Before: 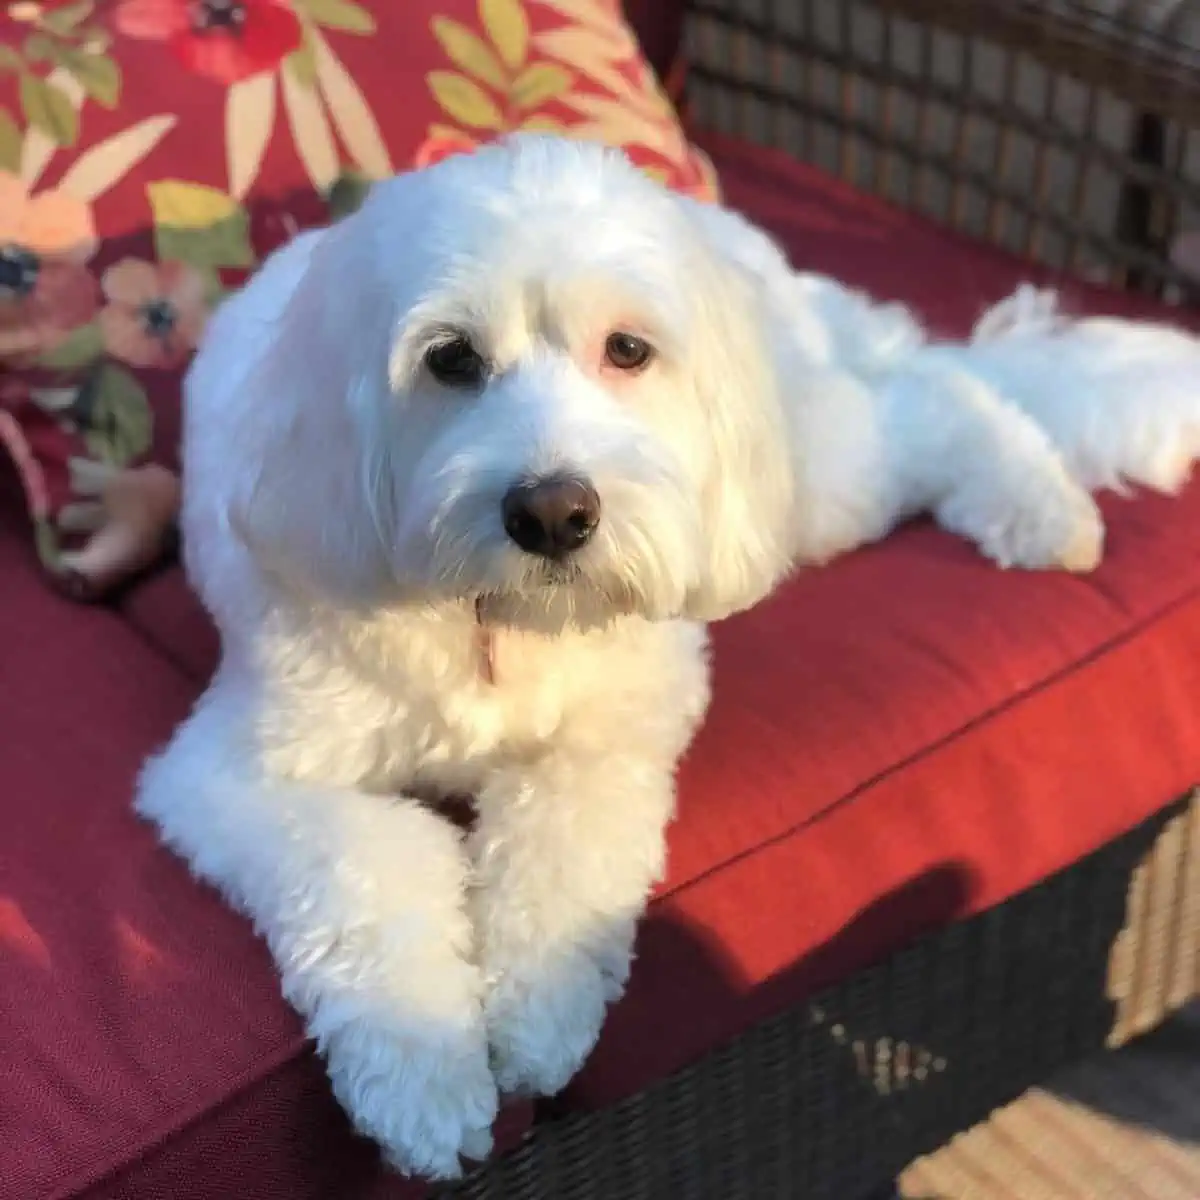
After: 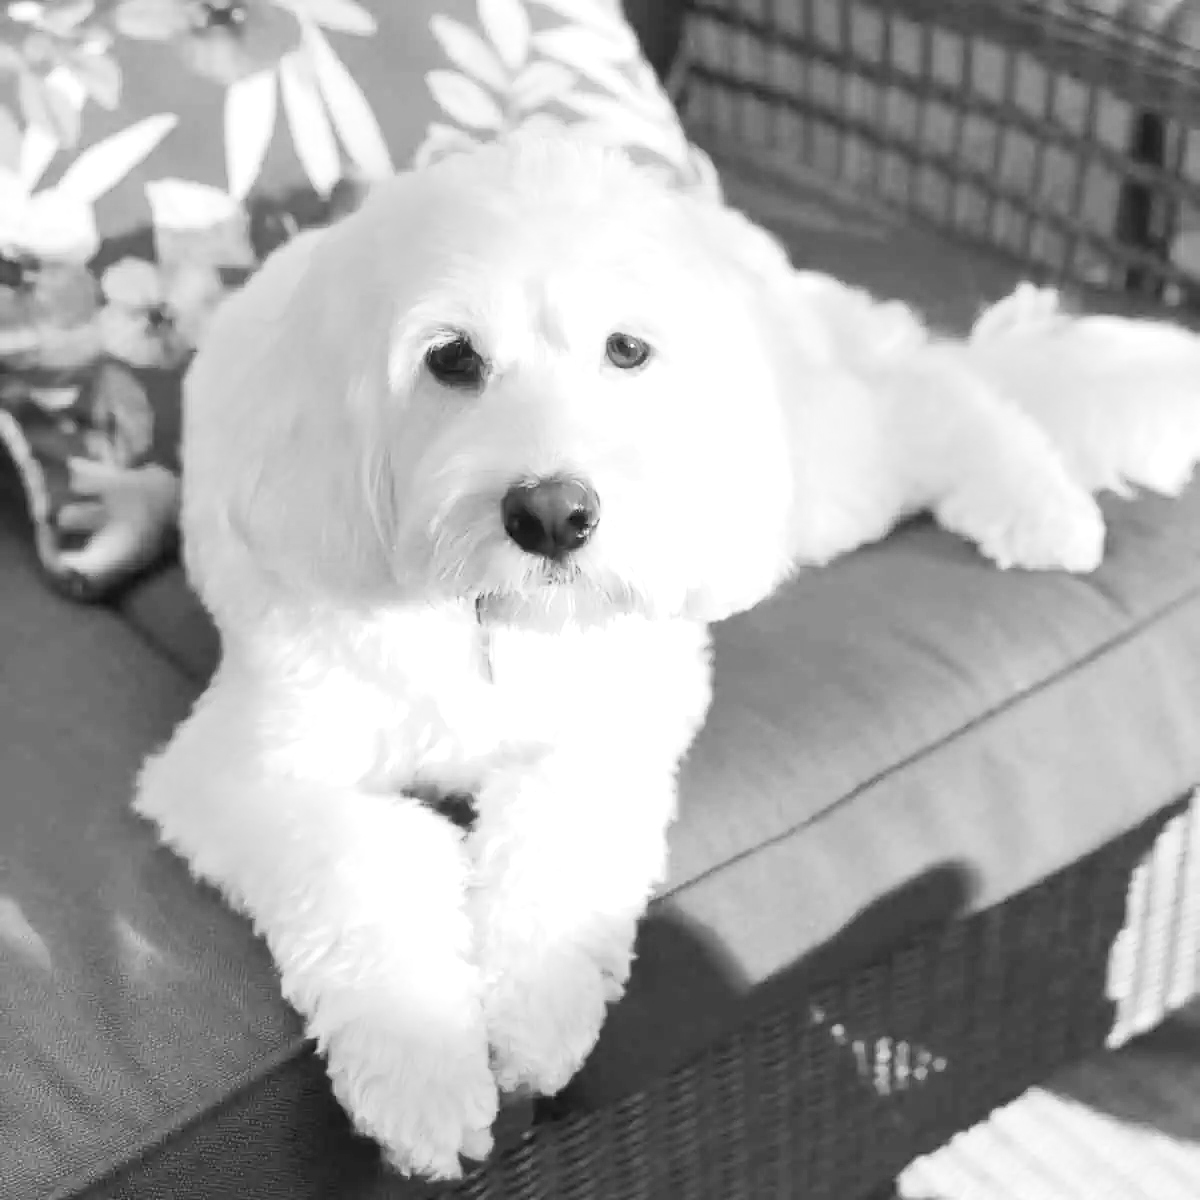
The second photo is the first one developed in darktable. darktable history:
contrast brightness saturation: contrast 0.24, brightness 0.26, saturation 0.39
monochrome: on, module defaults
exposure: black level correction 0, exposure 1.1 EV, compensate highlight preservation false
color calibration: output R [1.063, -0.012, -0.003, 0], output B [-0.079, 0.047, 1, 0], illuminant custom, x 0.46, y 0.43, temperature 2642.66 K
